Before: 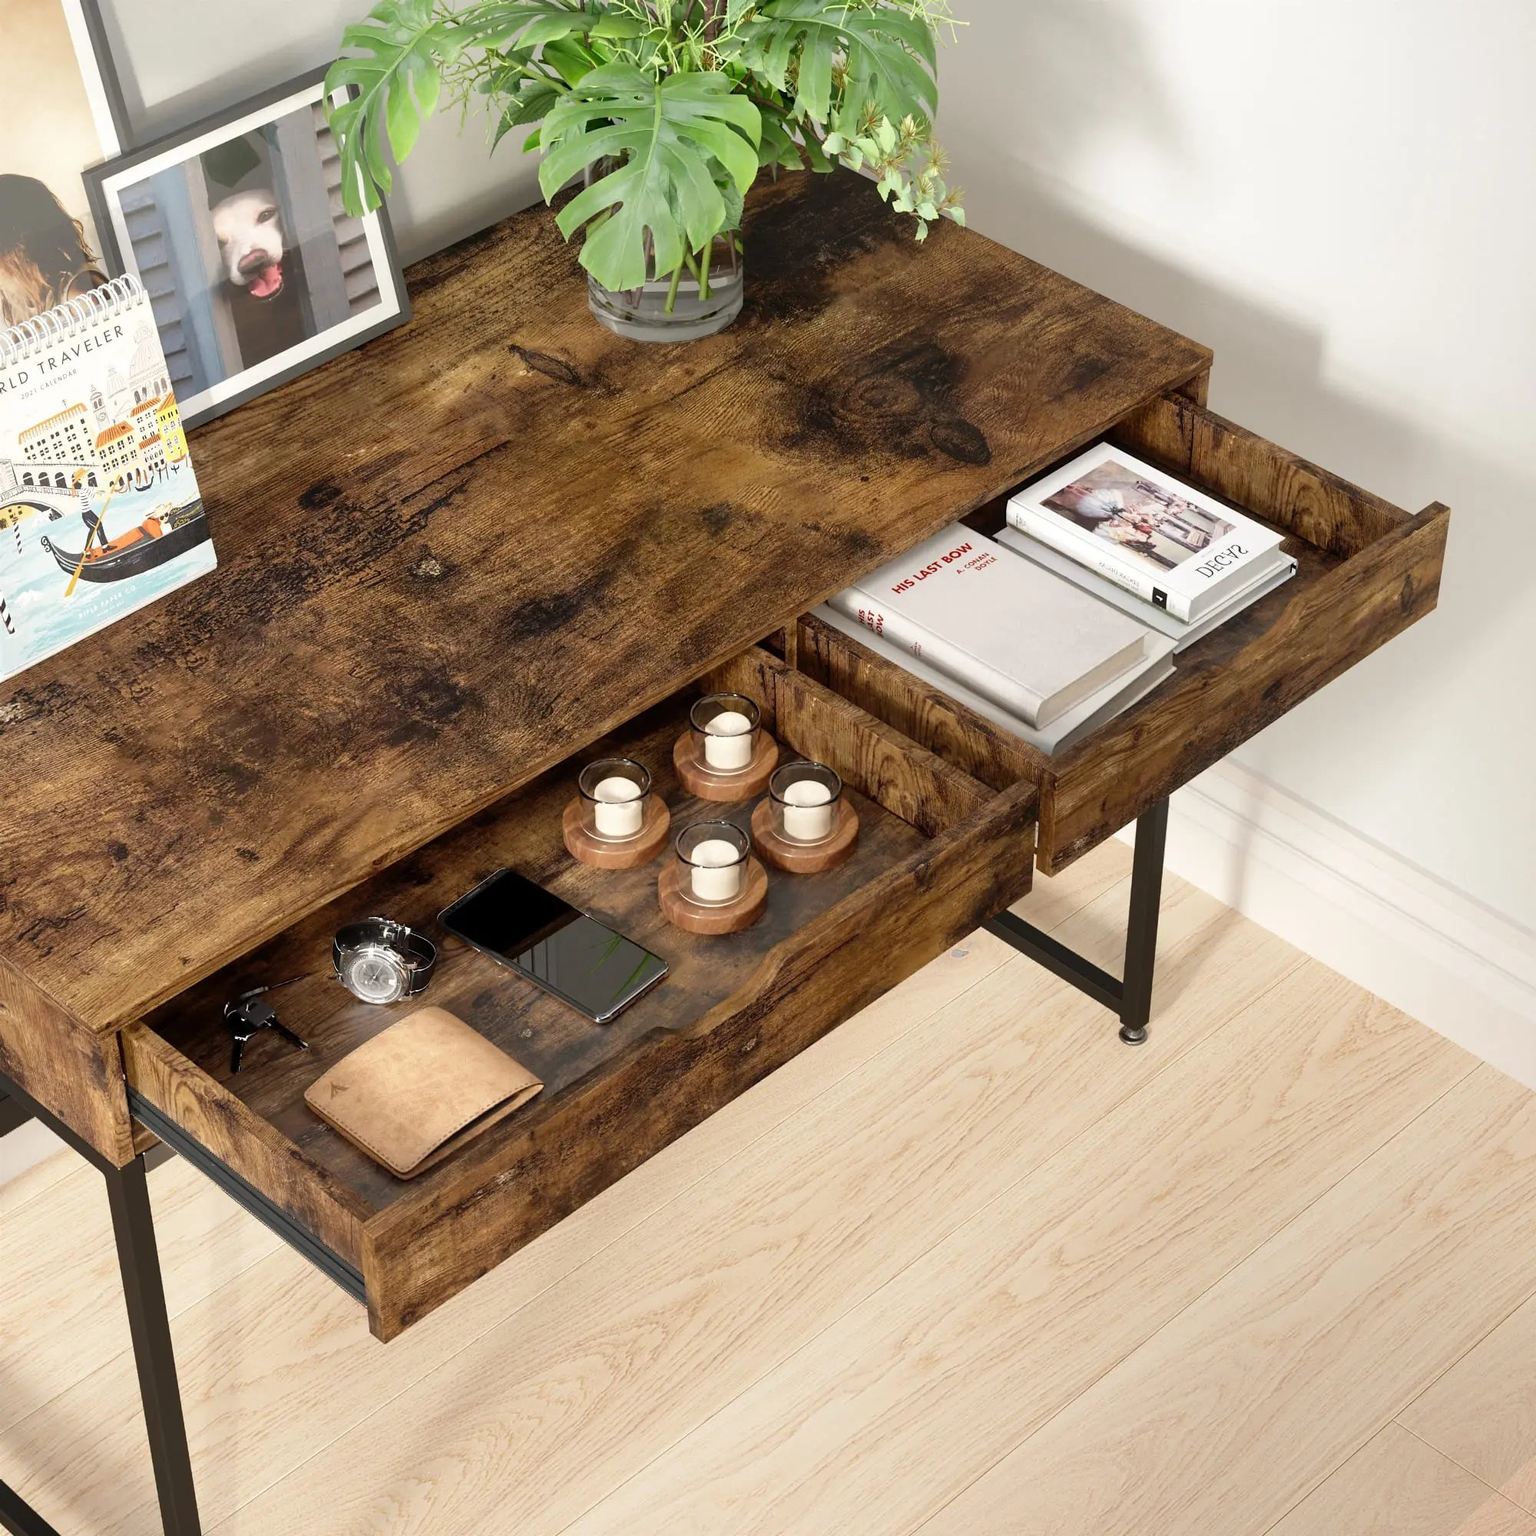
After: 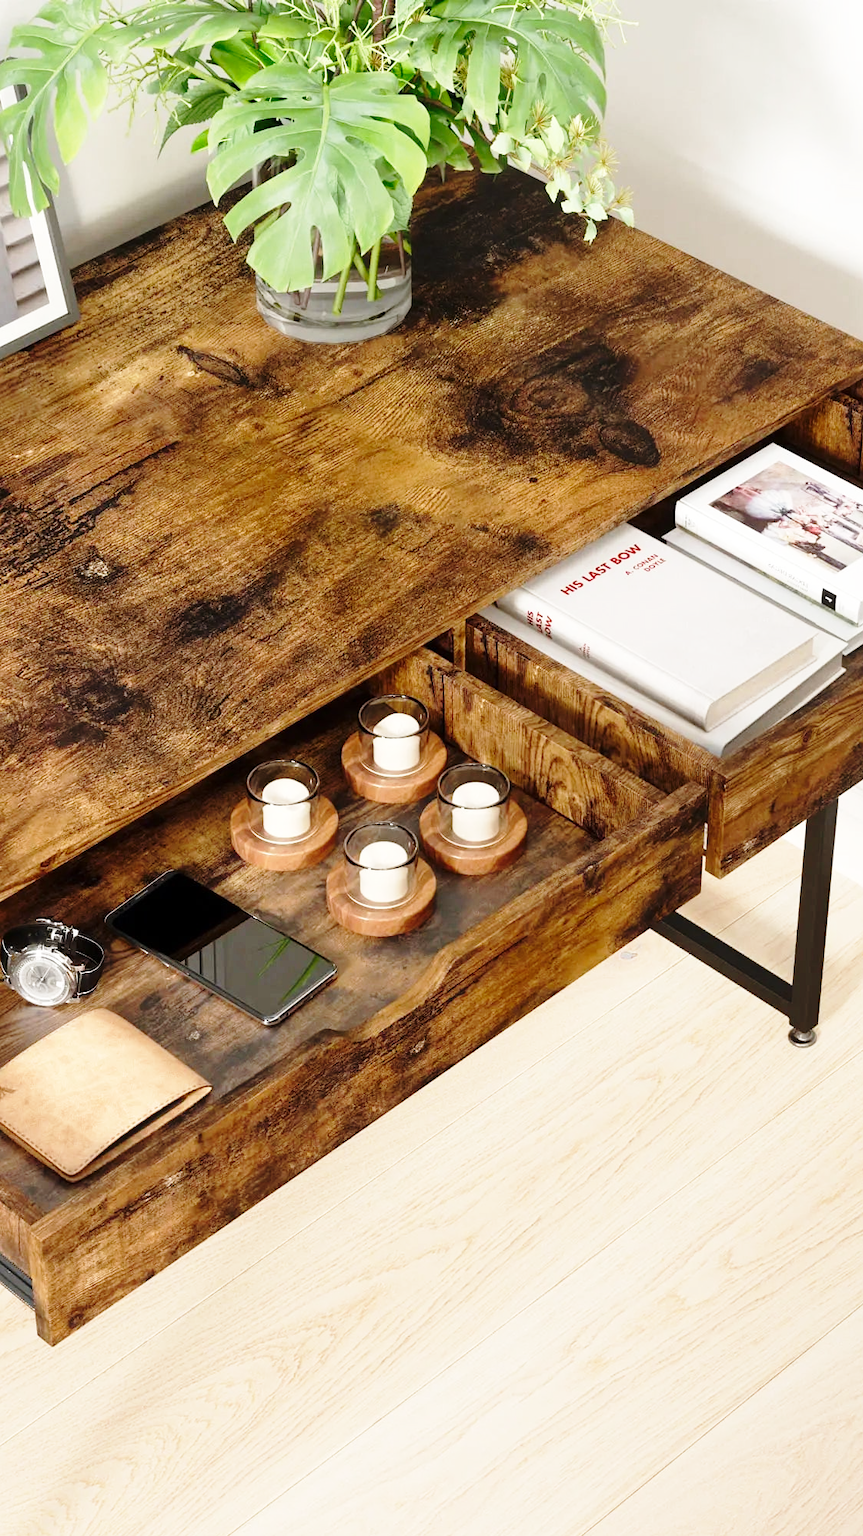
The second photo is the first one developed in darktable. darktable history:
crop: left 21.674%, right 22.086%
base curve: curves: ch0 [(0, 0) (0.028, 0.03) (0.121, 0.232) (0.46, 0.748) (0.859, 0.968) (1, 1)], preserve colors none
